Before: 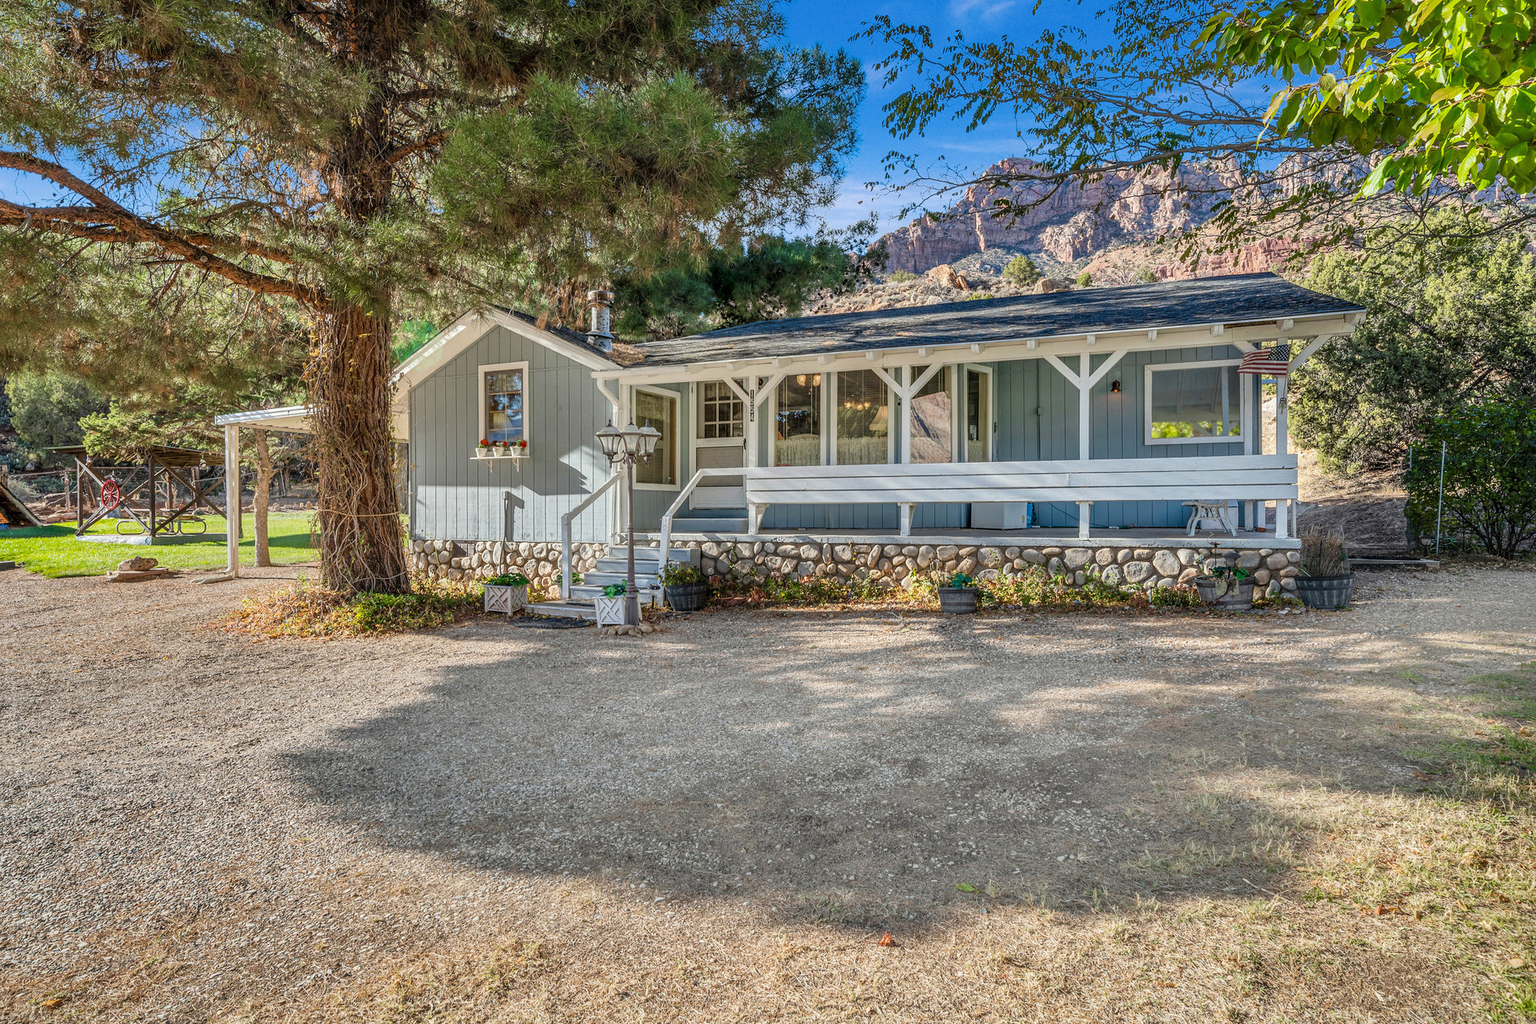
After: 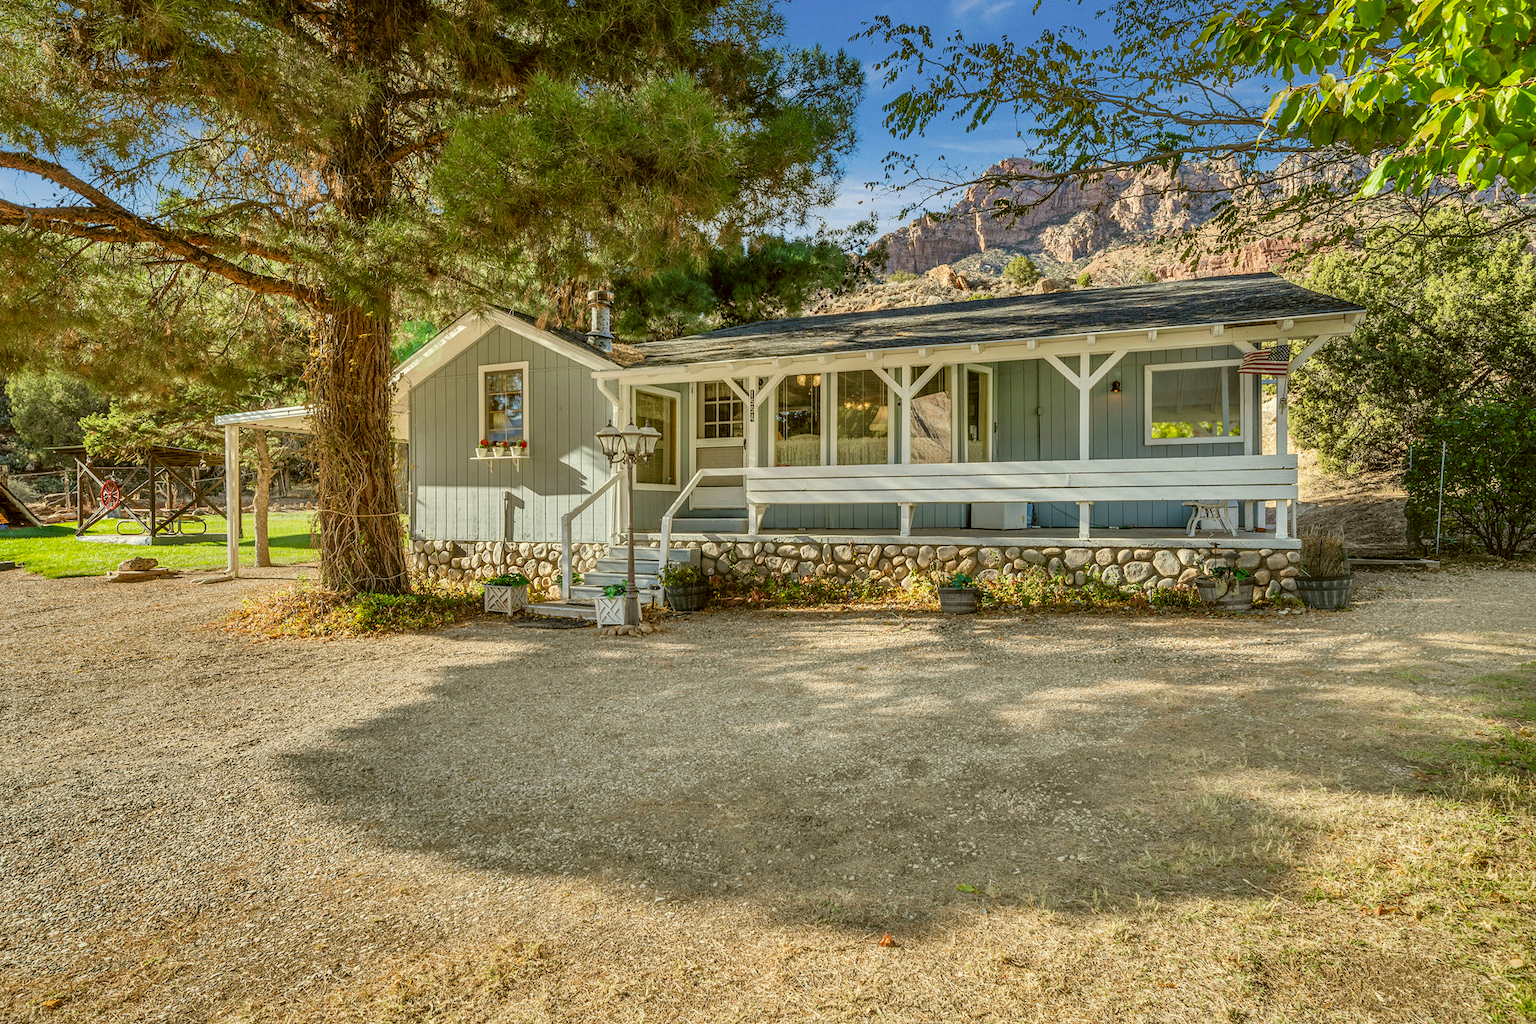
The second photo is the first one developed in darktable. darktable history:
color correction: highlights a* -1.43, highlights b* 10.31, shadows a* 0.217, shadows b* 19.8
